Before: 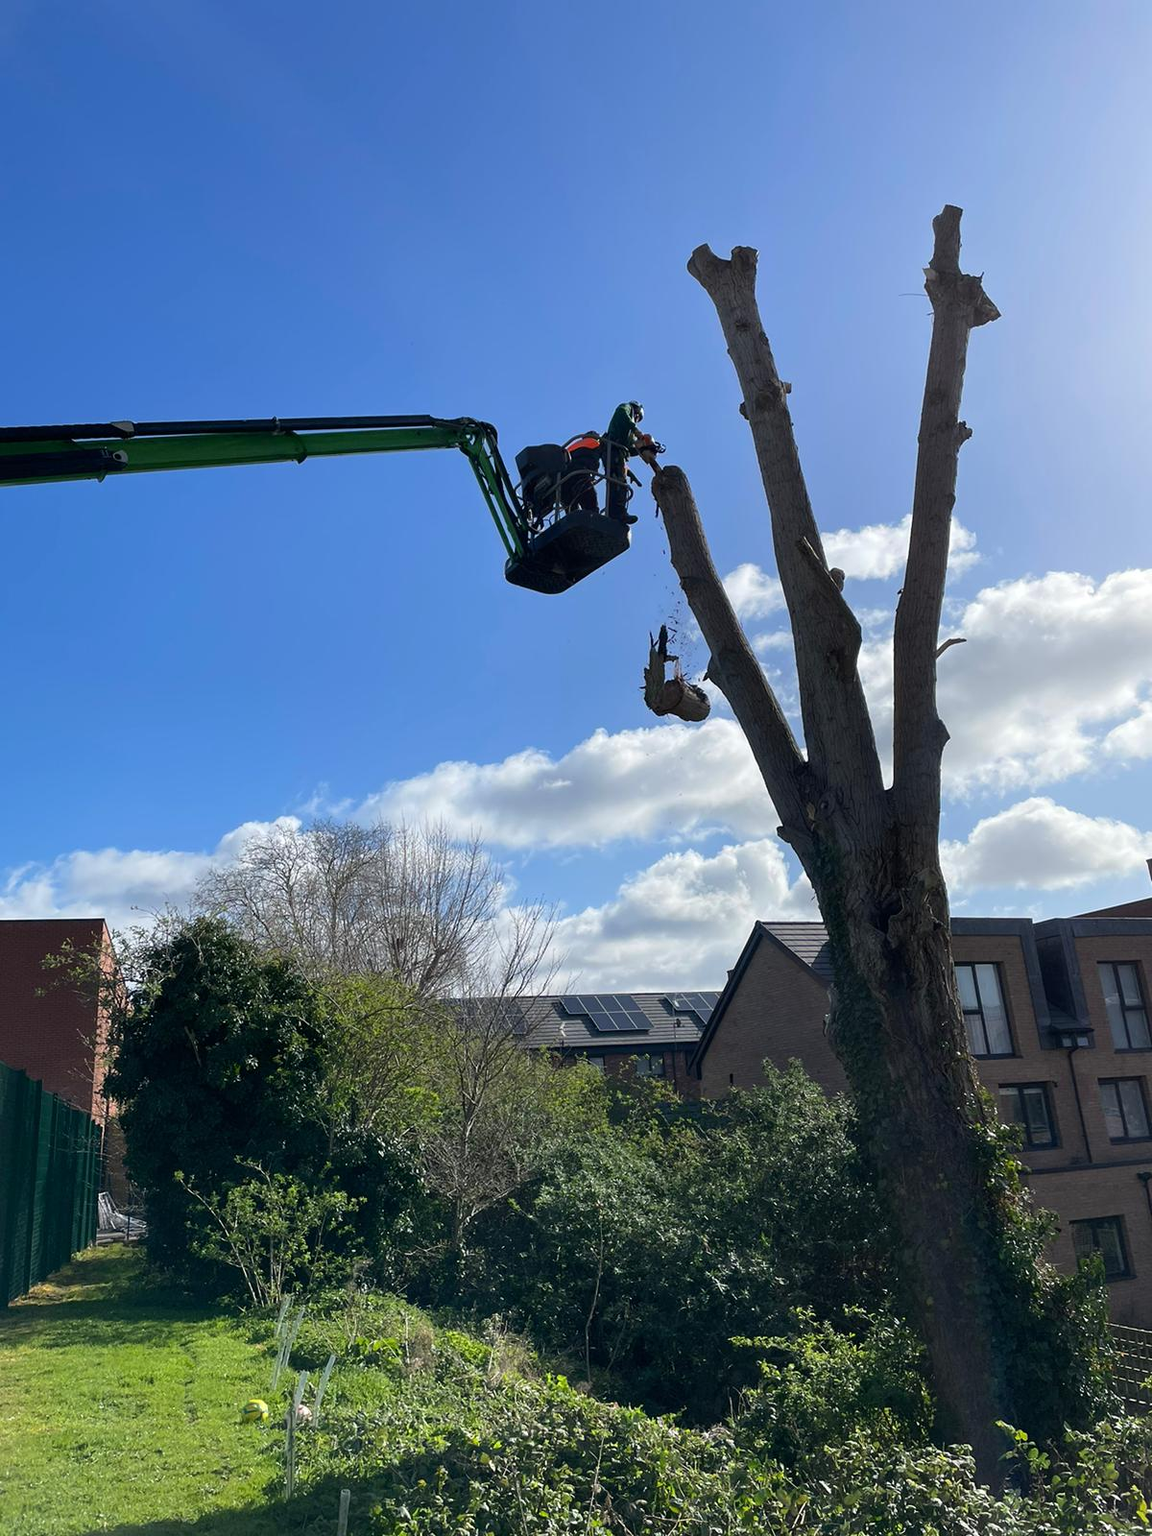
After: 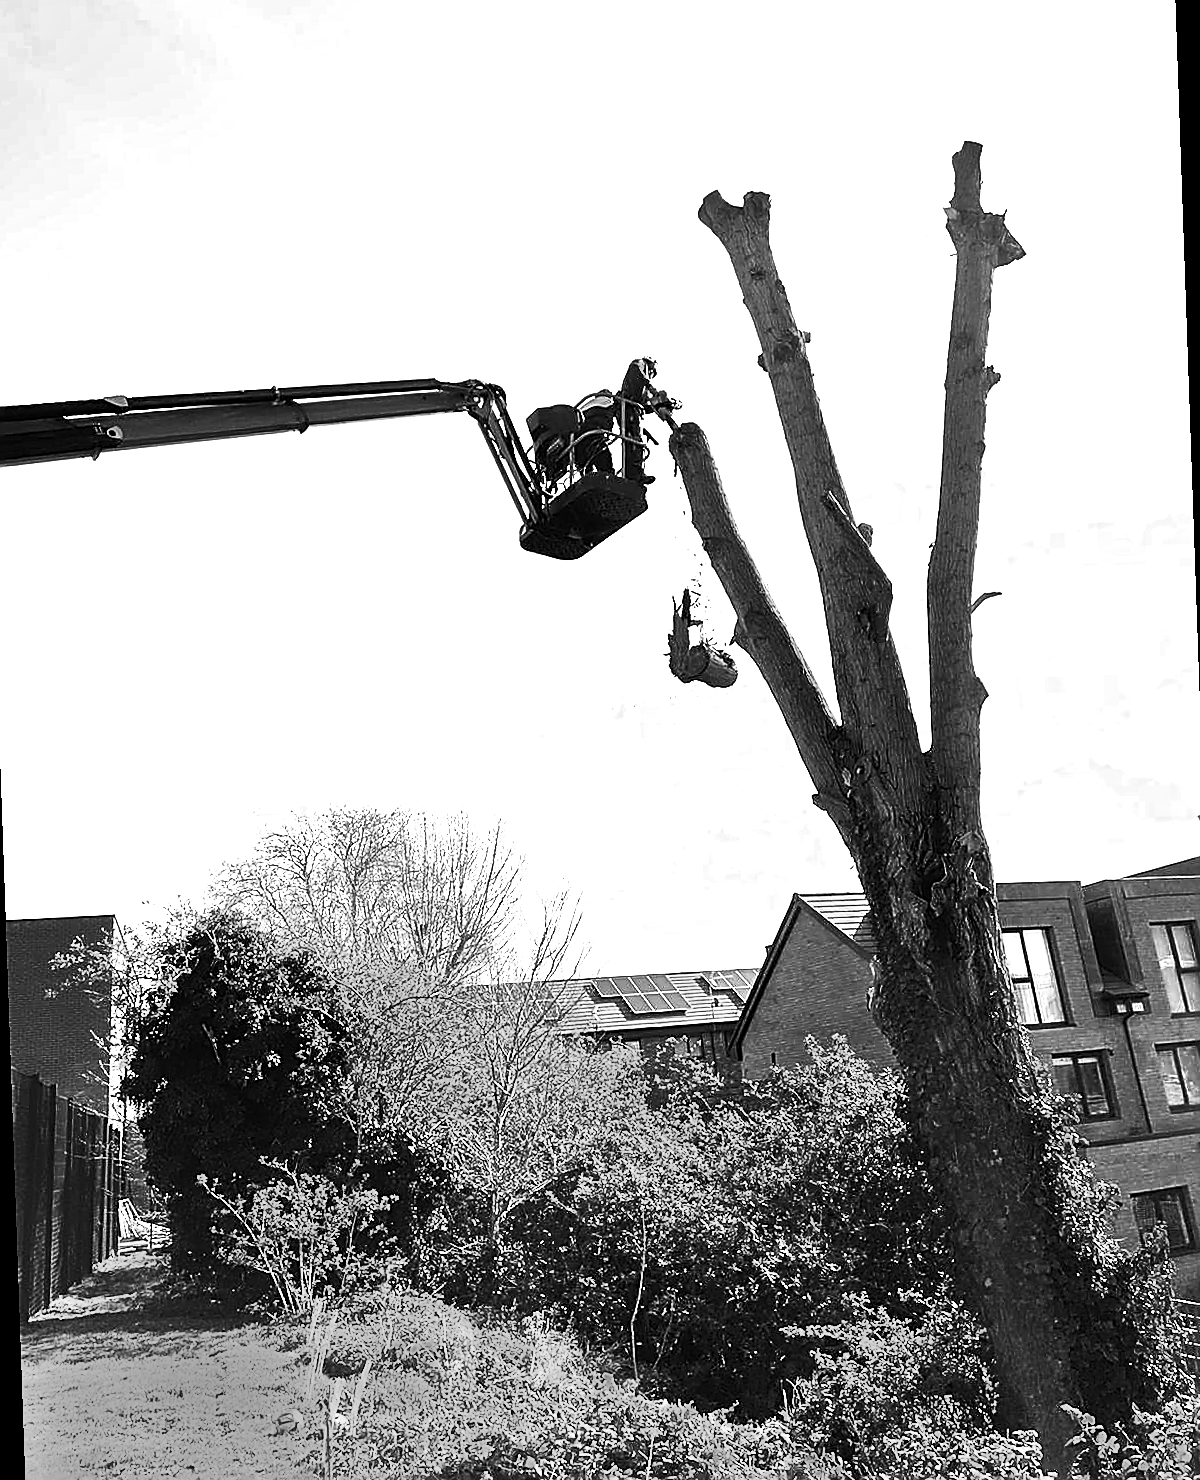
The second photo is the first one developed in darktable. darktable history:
contrast brightness saturation: contrast 0.62, brightness 0.34, saturation 0.14
tone equalizer: -7 EV 0.15 EV, -6 EV 0.6 EV, -5 EV 1.15 EV, -4 EV 1.33 EV, -3 EV 1.15 EV, -2 EV 0.6 EV, -1 EV 0.15 EV, mask exposure compensation -0.5 EV
color zones: curves: ch0 [(0.473, 0.374) (0.742, 0.784)]; ch1 [(0.354, 0.737) (0.742, 0.705)]; ch2 [(0.318, 0.421) (0.758, 0.532)]
rotate and perspective: rotation -2°, crop left 0.022, crop right 0.978, crop top 0.049, crop bottom 0.951
sharpen: radius 1.685, amount 1.294
monochrome: a -4.13, b 5.16, size 1
